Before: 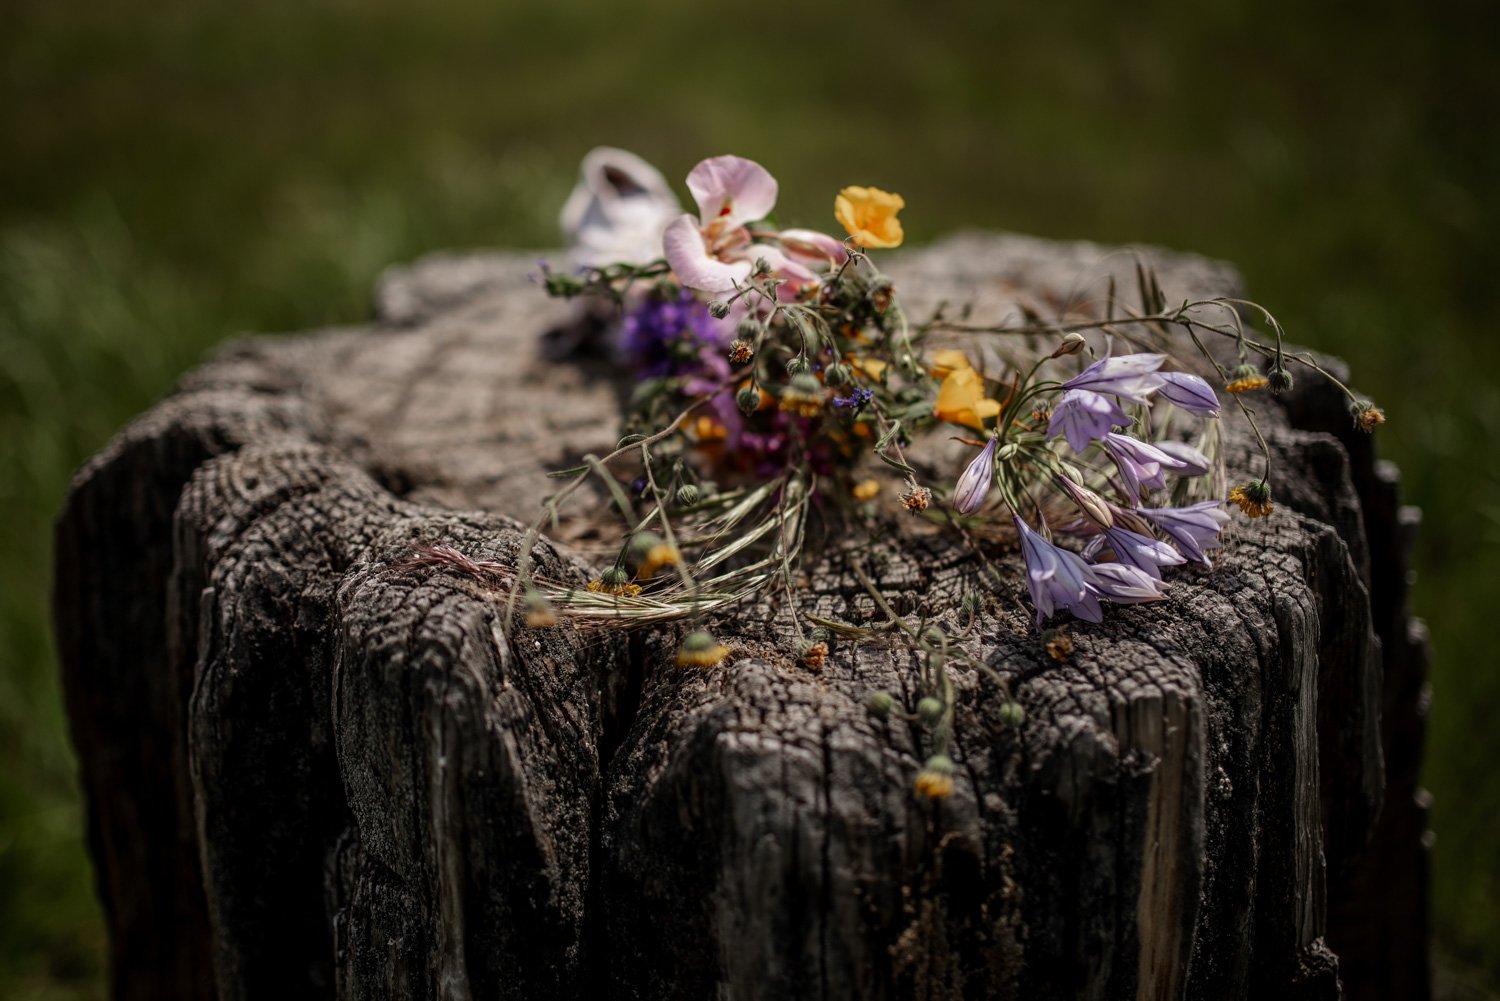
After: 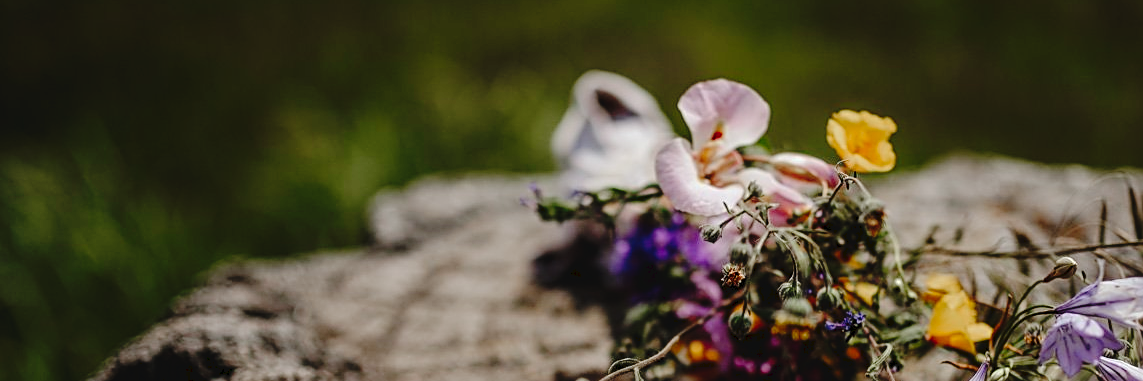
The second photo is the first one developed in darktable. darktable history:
crop: left 0.579%, top 7.627%, right 23.167%, bottom 54.275%
sharpen: on, module defaults
tone curve: curves: ch0 [(0, 0) (0.003, 0.041) (0.011, 0.042) (0.025, 0.041) (0.044, 0.043) (0.069, 0.048) (0.1, 0.059) (0.136, 0.079) (0.177, 0.107) (0.224, 0.152) (0.277, 0.235) (0.335, 0.331) (0.399, 0.427) (0.468, 0.512) (0.543, 0.595) (0.623, 0.668) (0.709, 0.736) (0.801, 0.813) (0.898, 0.891) (1, 1)], preserve colors none
white balance: red 0.978, blue 0.999
